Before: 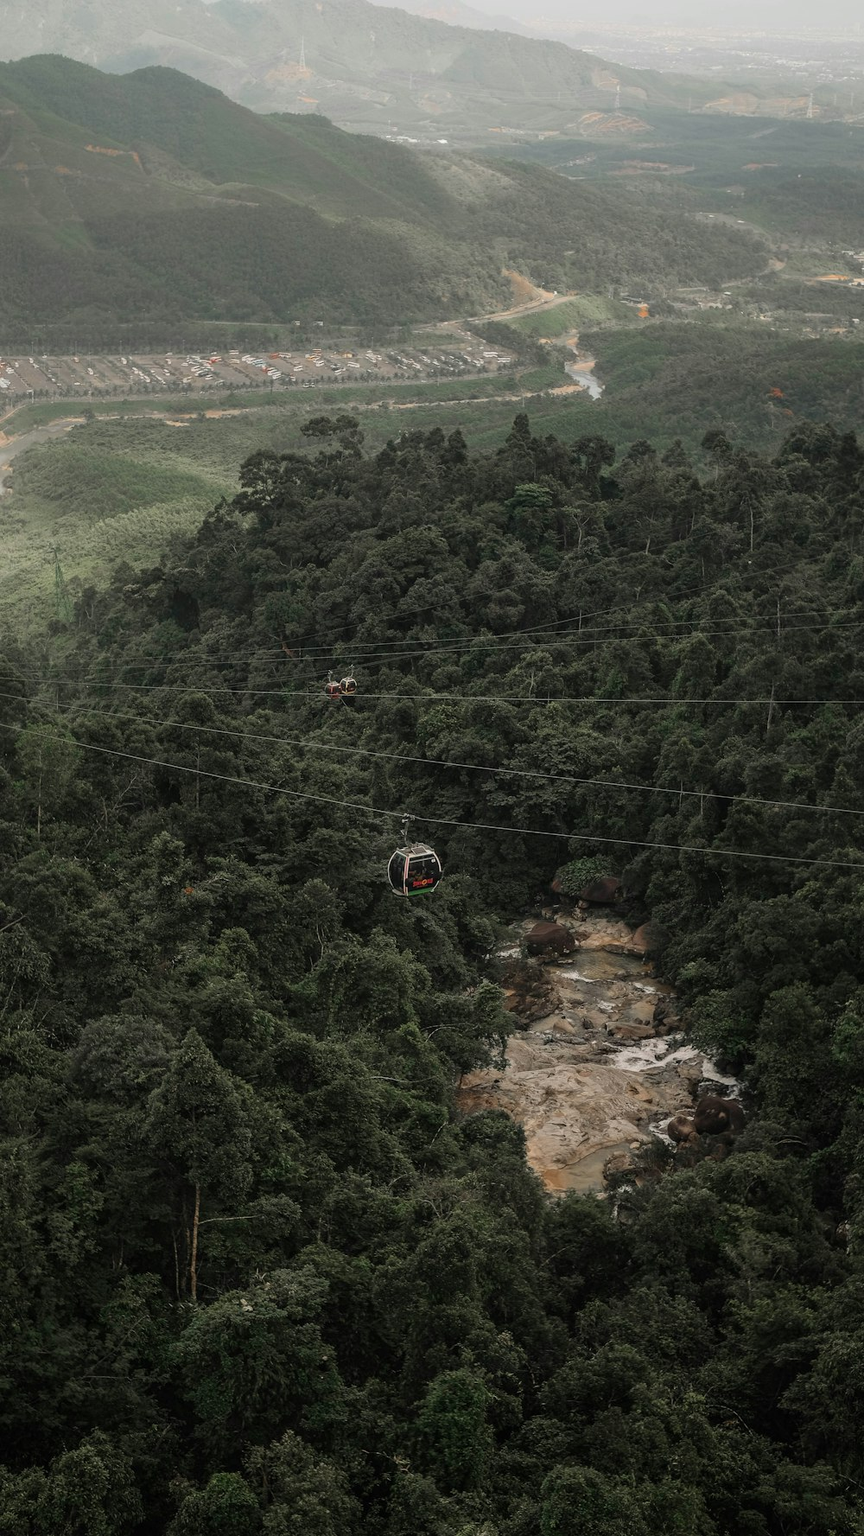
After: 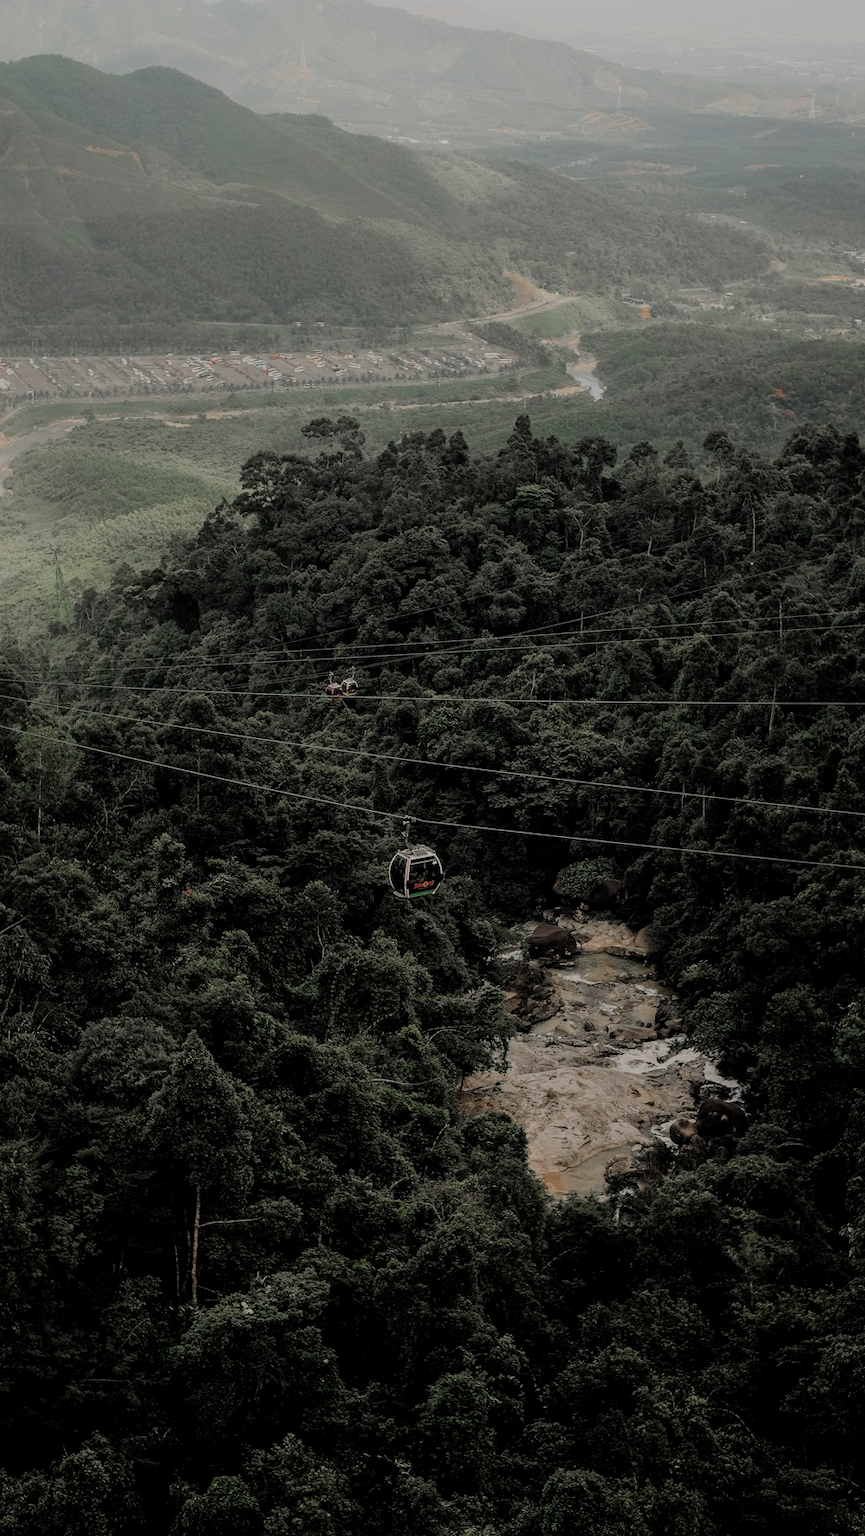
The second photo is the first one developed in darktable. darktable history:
crop: top 0.052%, bottom 0.173%
contrast brightness saturation: saturation -0.168
filmic rgb: middle gray luminance 17.97%, black relative exposure -7.53 EV, white relative exposure 8.5 EV, target black luminance 0%, hardness 2.23, latitude 18.64%, contrast 0.892, highlights saturation mix 3.82%, shadows ↔ highlights balance 11.01%
